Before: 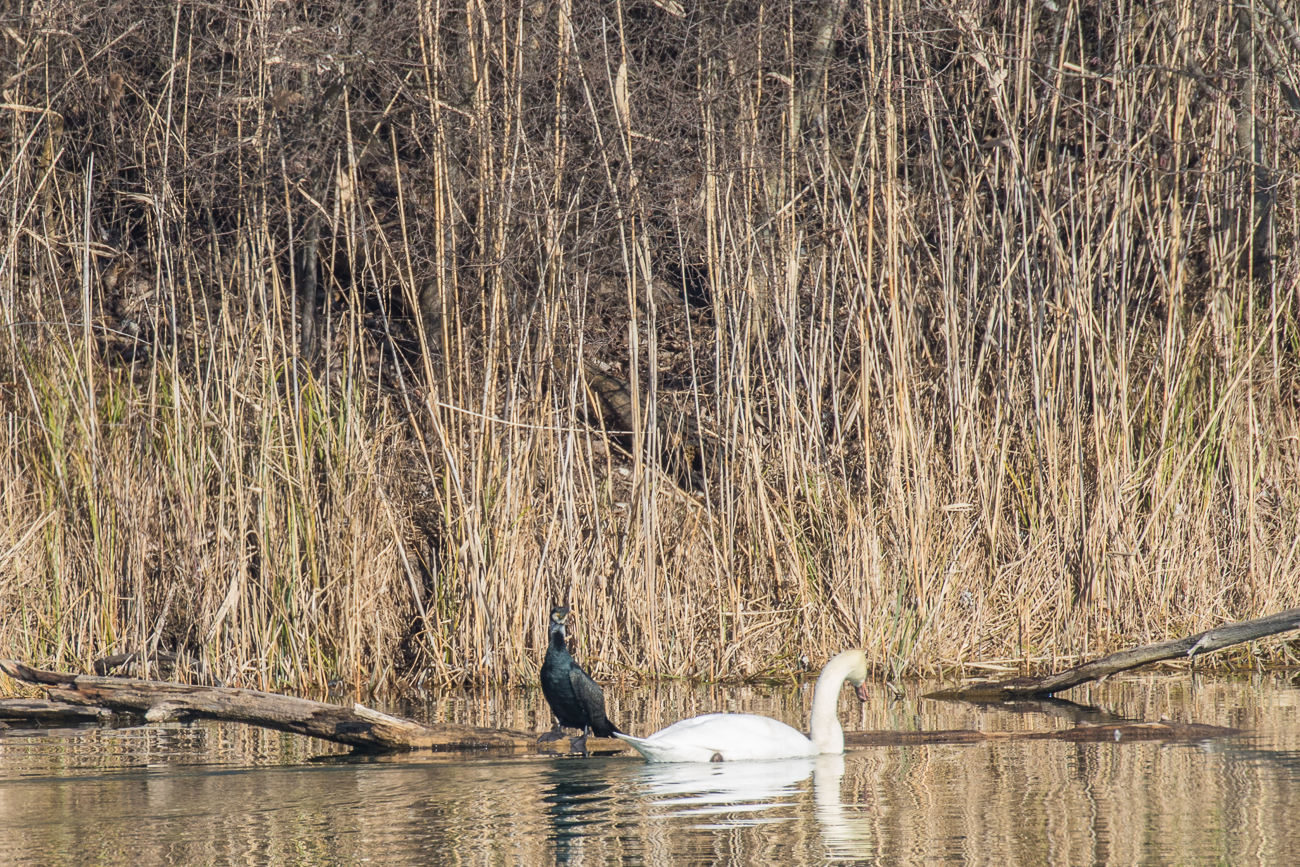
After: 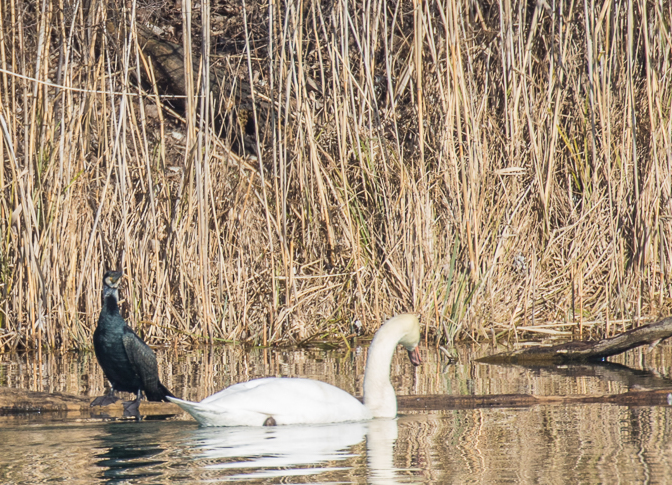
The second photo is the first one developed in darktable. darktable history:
crop: left 34.458%, top 38.824%, right 13.828%, bottom 5.171%
